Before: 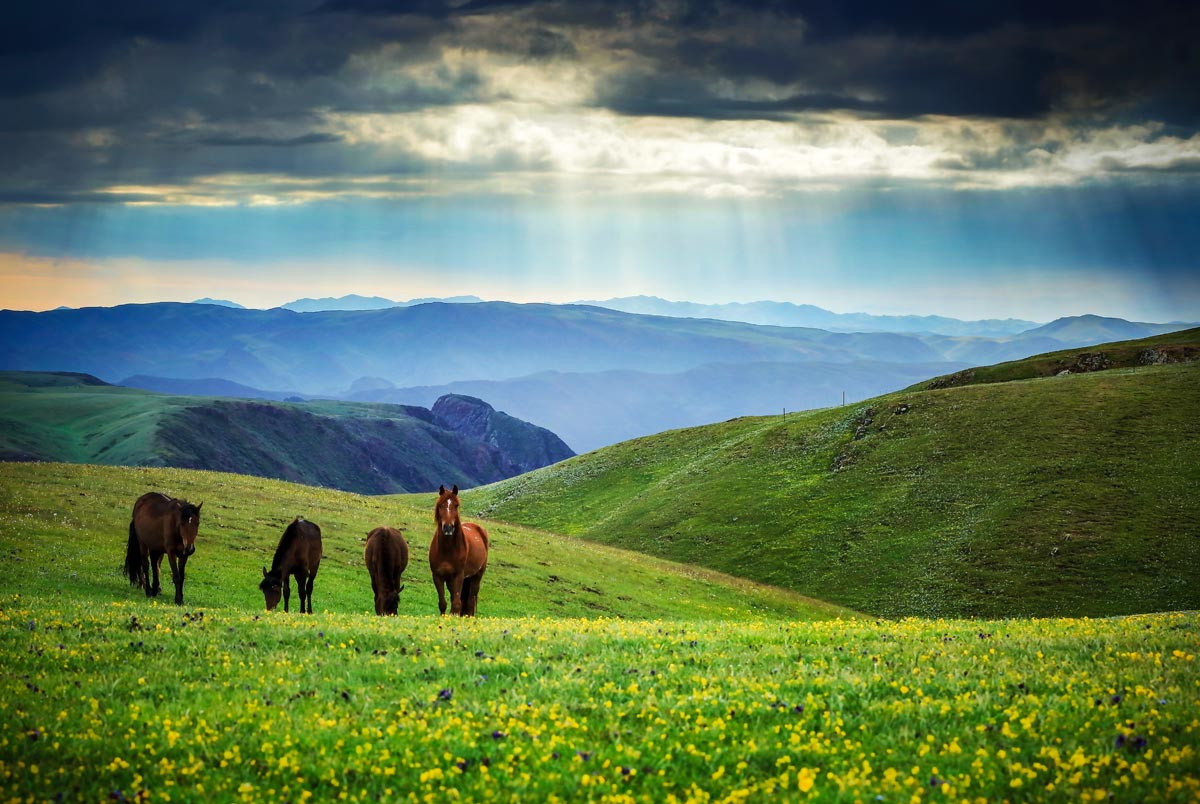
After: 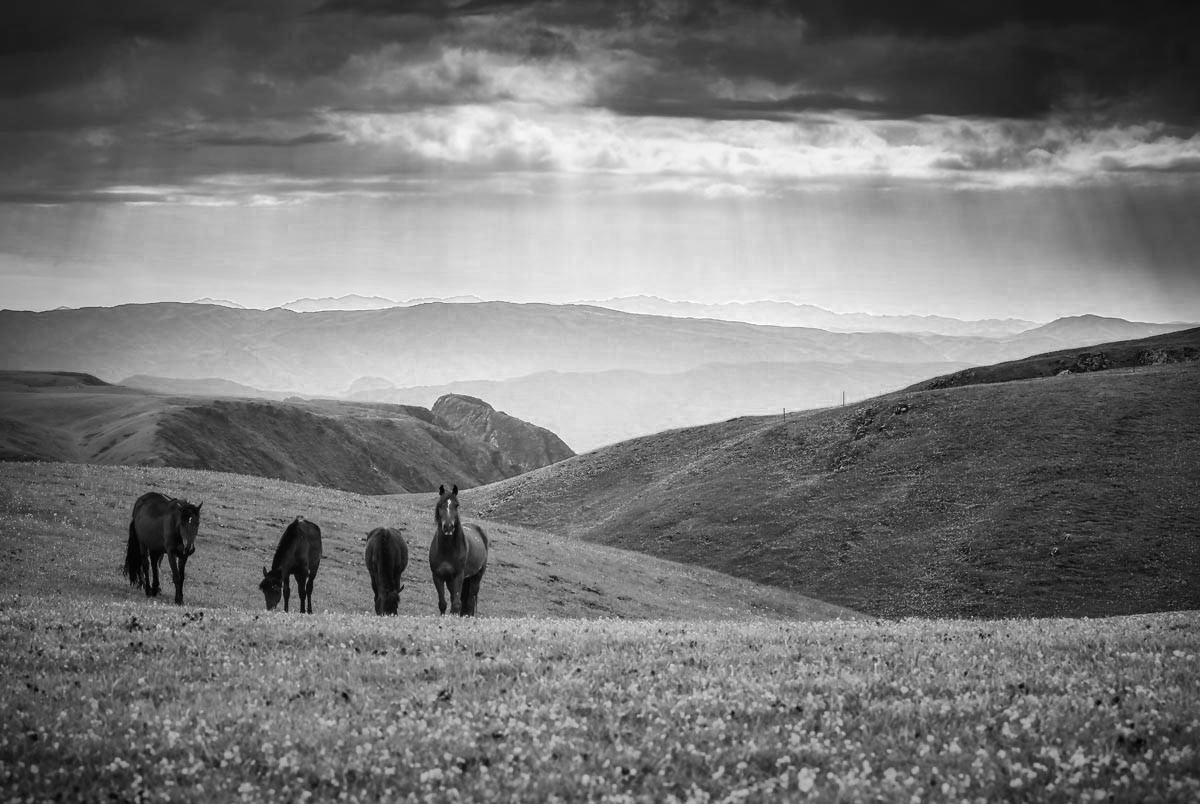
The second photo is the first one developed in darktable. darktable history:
color zones: curves: ch0 [(0, 0.613) (0.01, 0.613) (0.245, 0.448) (0.498, 0.529) (0.642, 0.665) (0.879, 0.777) (0.99, 0.613)]; ch1 [(0, 0) (0.143, 0) (0.286, 0) (0.429, 0) (0.571, 0) (0.714, 0) (0.857, 0)]
local contrast: detail 110%
